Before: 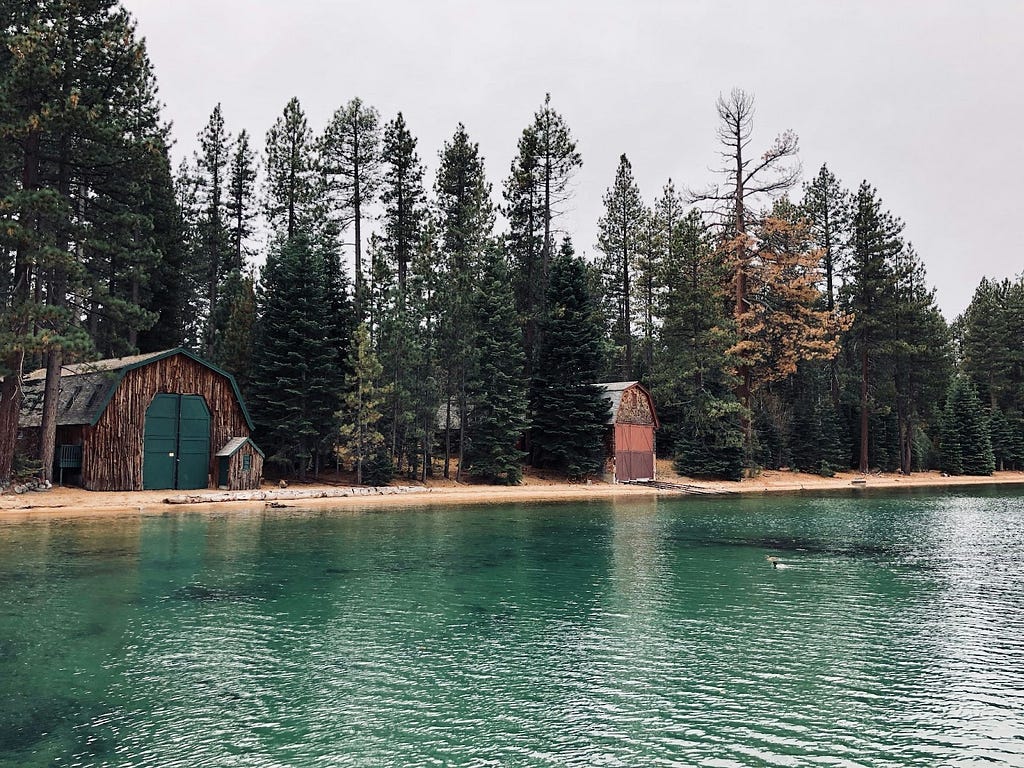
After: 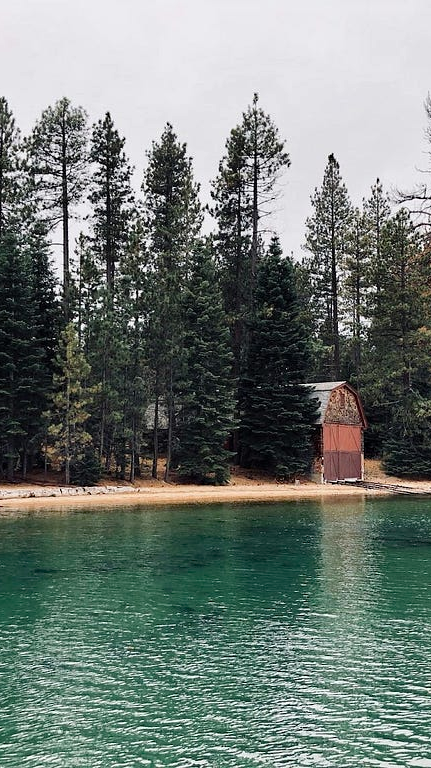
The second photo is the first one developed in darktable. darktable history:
crop: left 28.583%, right 29.231%
haze removal: strength 0.29, distance 0.25, compatibility mode true, adaptive false
